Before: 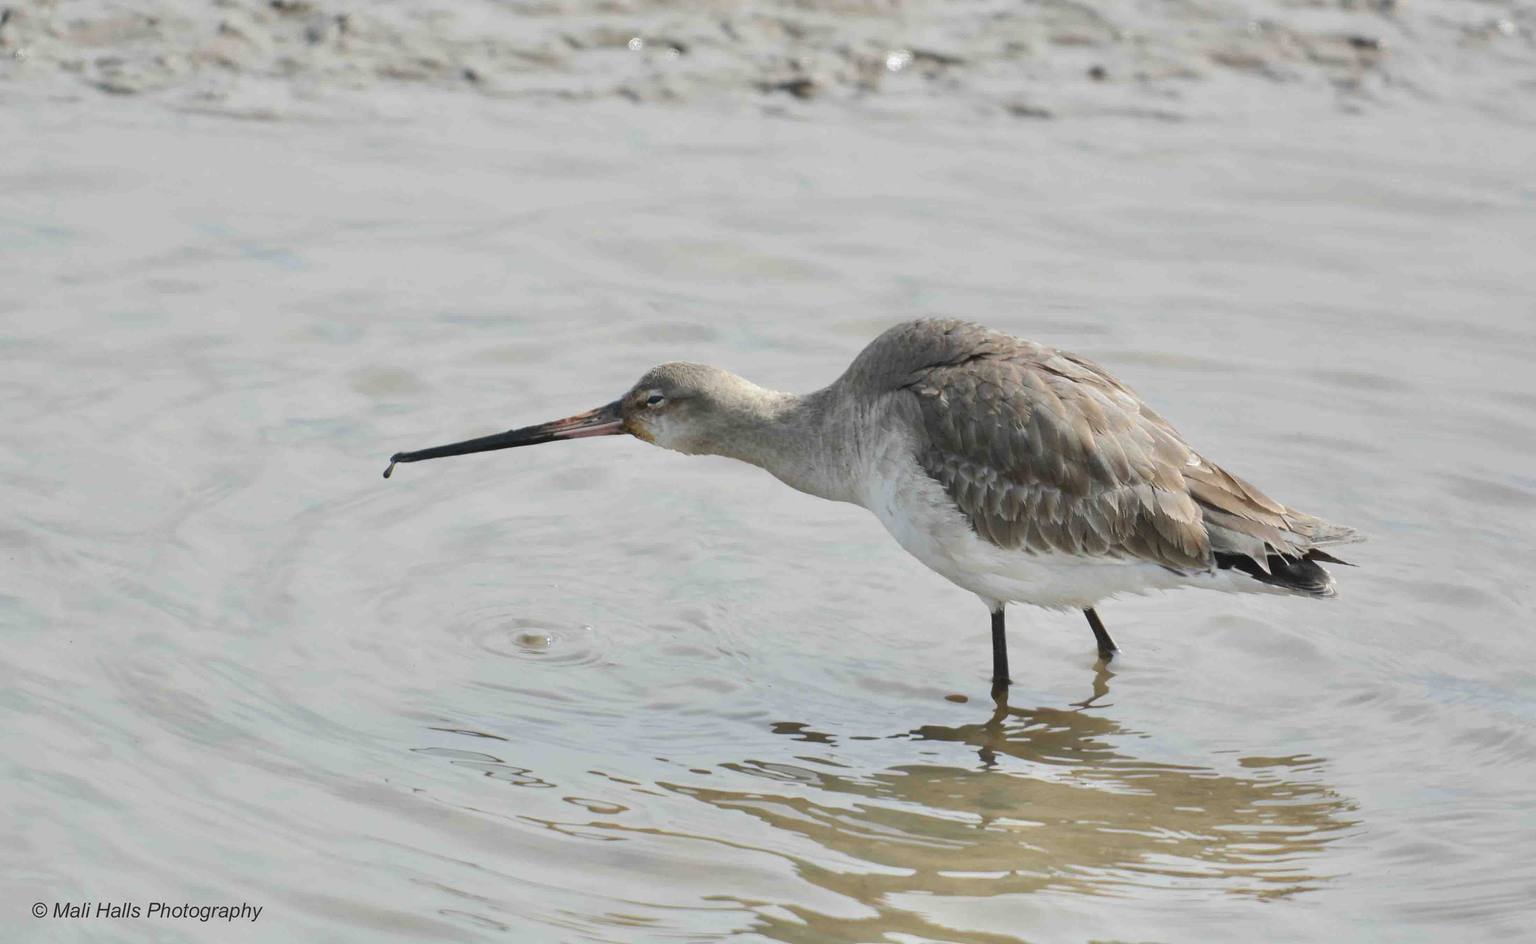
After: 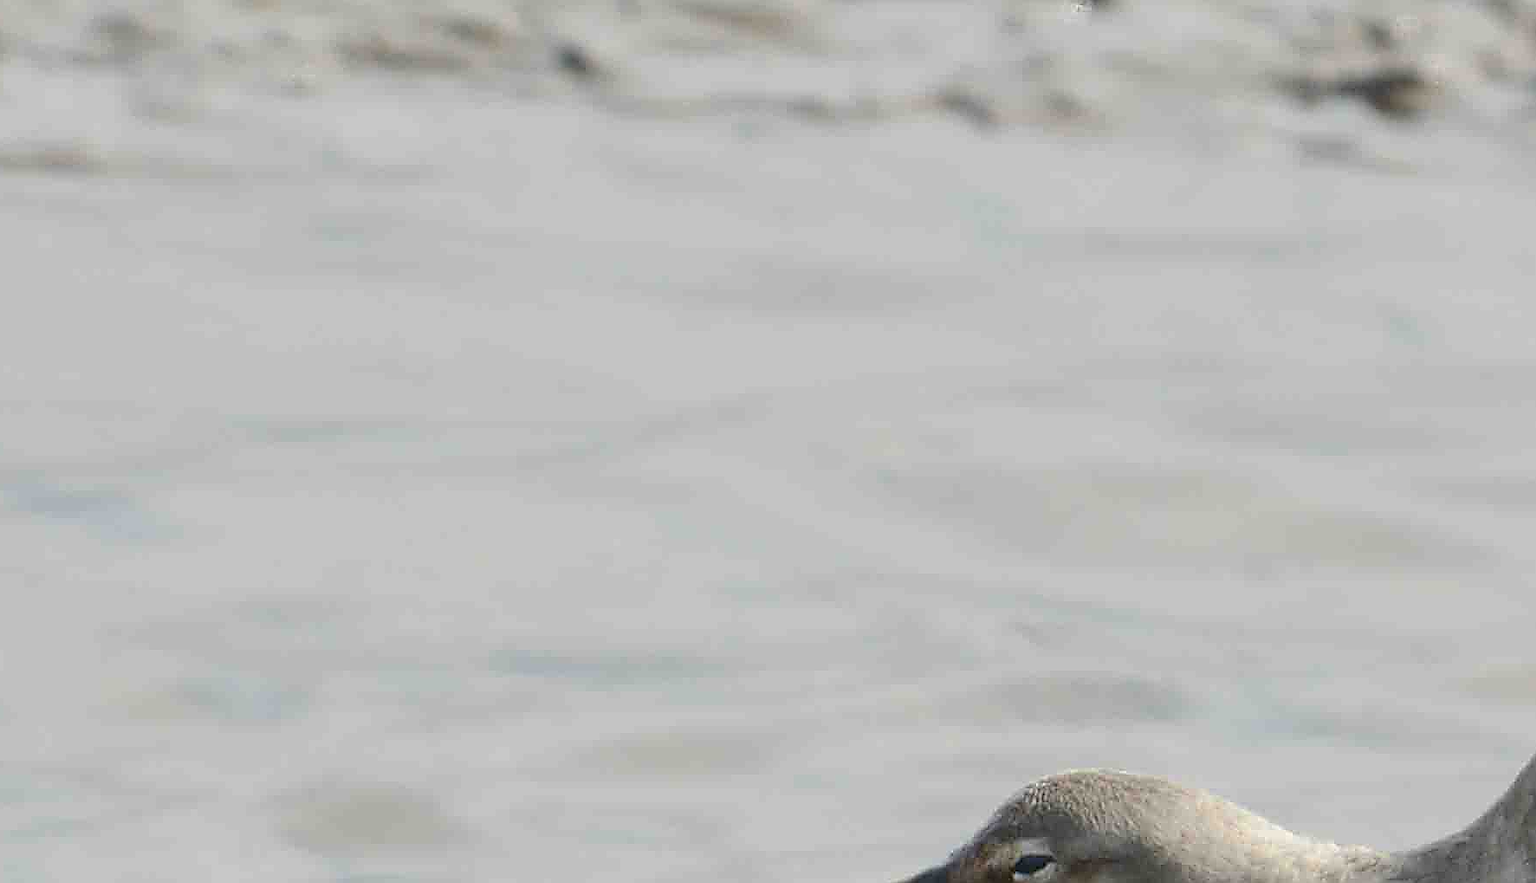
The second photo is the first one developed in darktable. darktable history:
color correction: highlights b* 0.046
sharpen: radius 1.405, amount 1.248, threshold 0.634
crop: left 15.565%, top 5.428%, right 44.107%, bottom 56.786%
